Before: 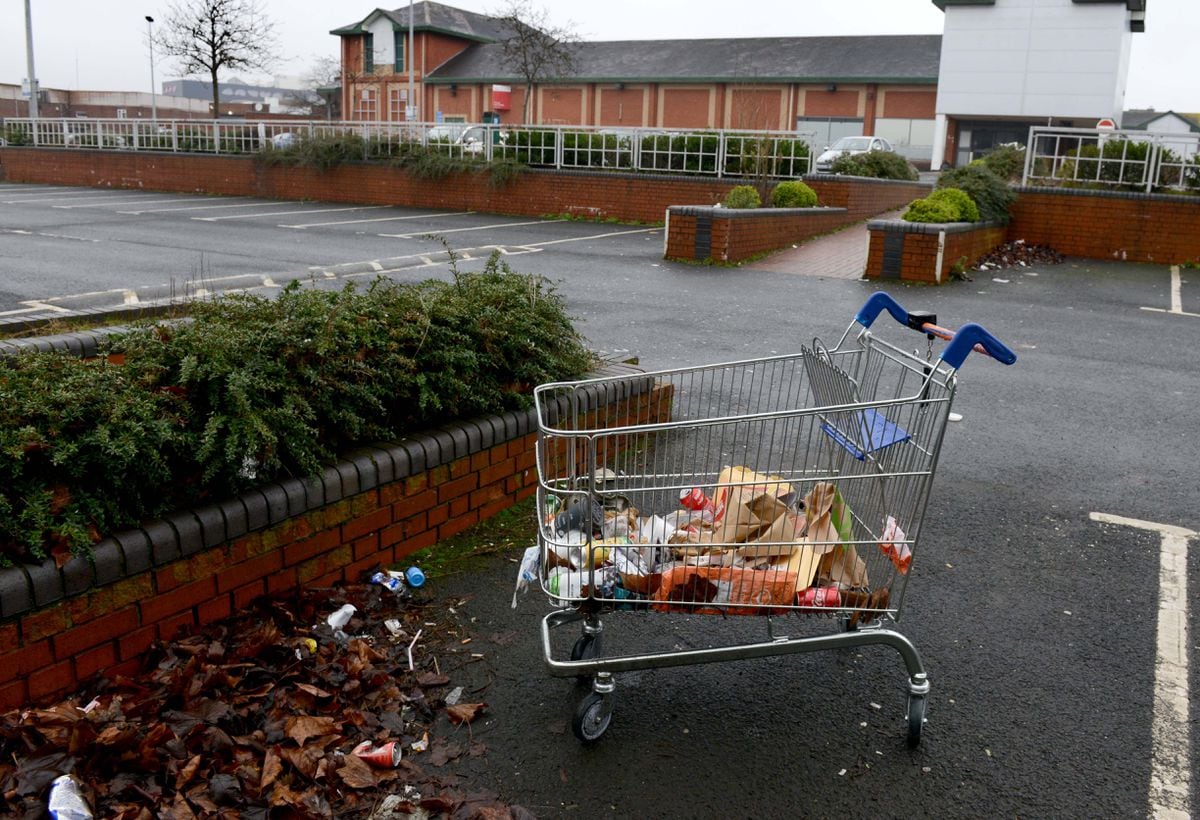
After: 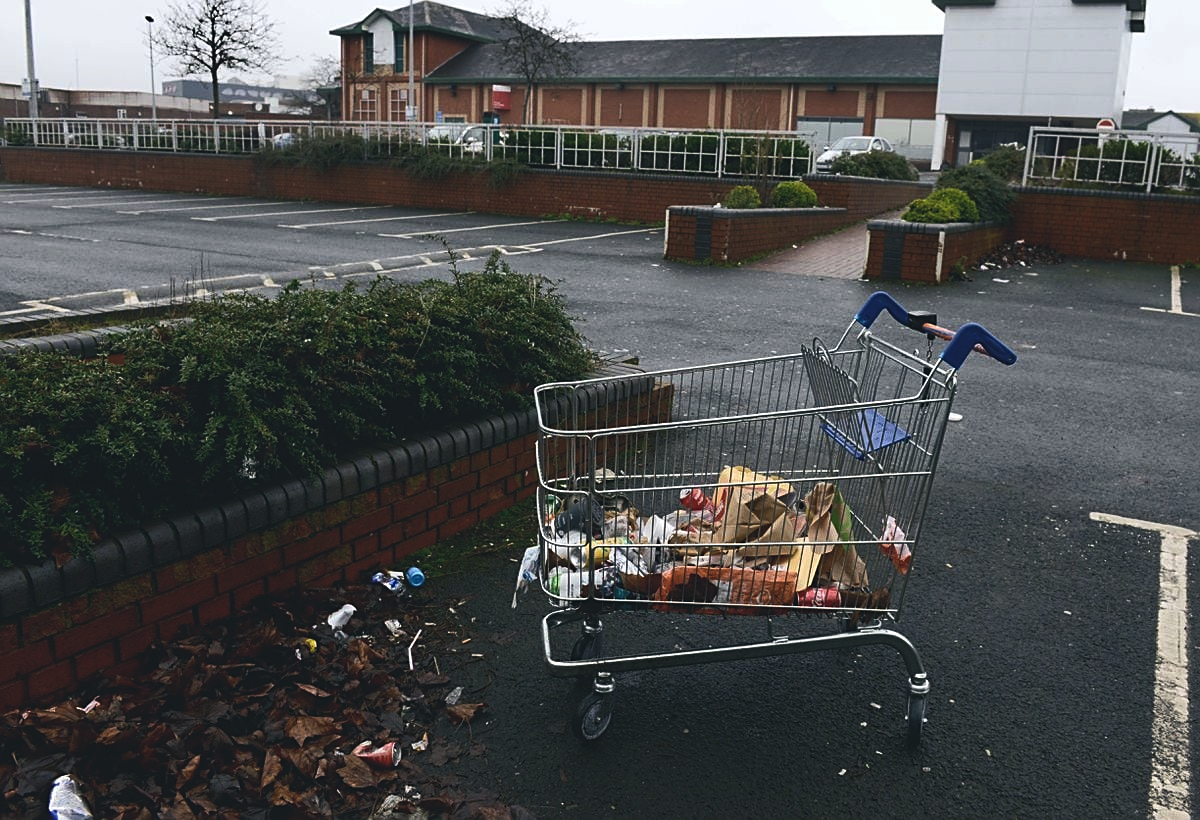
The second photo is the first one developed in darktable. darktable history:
sharpen: on, module defaults
color balance rgb: shadows lift › chroma 5.739%, shadows lift › hue 237.48°, perceptual saturation grading › global saturation 8.62%, perceptual brilliance grading › highlights 3.178%, perceptual brilliance grading › mid-tones -18.125%, perceptual brilliance grading › shadows -41.706%, global vibrance 20%
exposure: black level correction -0.025, exposure -0.118 EV, compensate exposure bias true, compensate highlight preservation false
